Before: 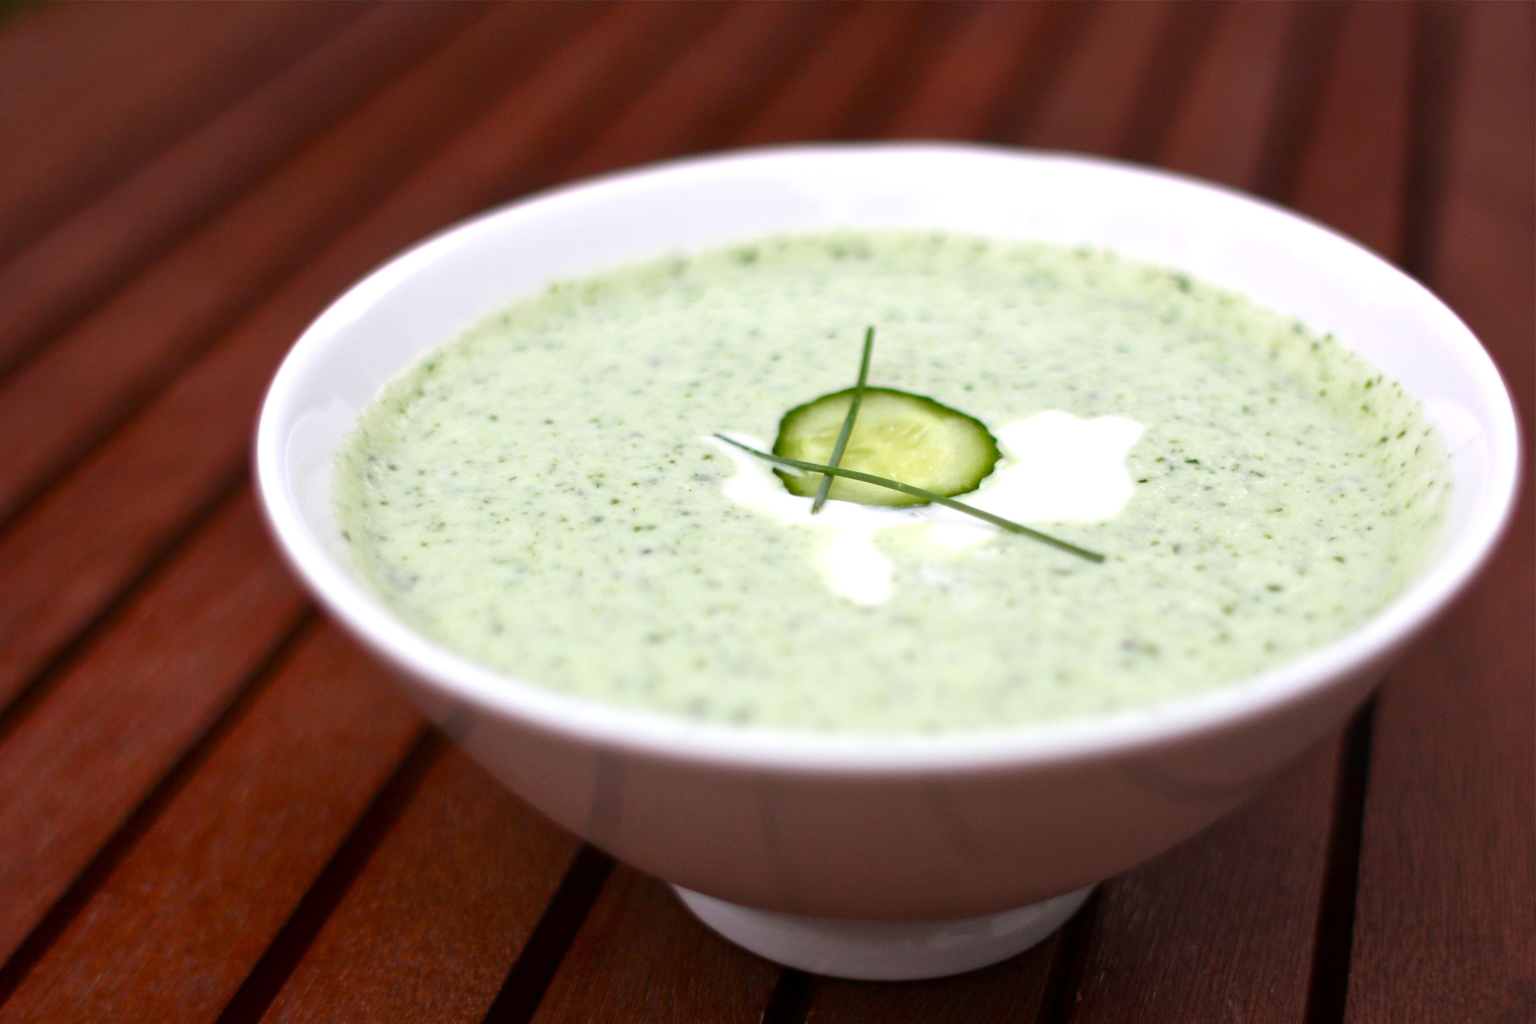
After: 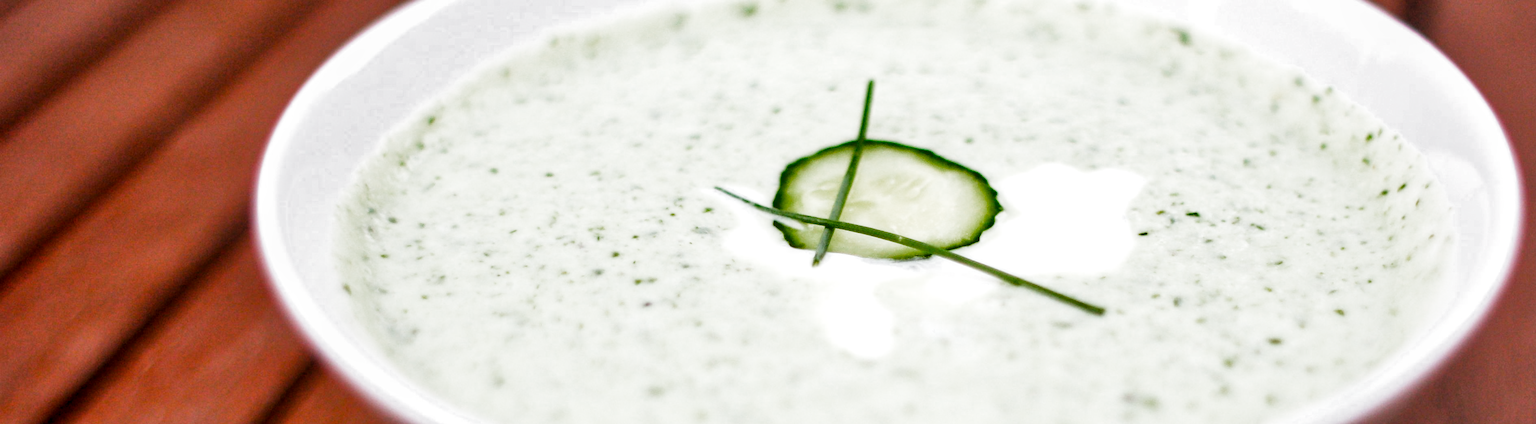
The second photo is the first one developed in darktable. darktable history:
local contrast: on, module defaults
filmic rgb: middle gray luminance 9.25%, black relative exposure -10.69 EV, white relative exposure 3.45 EV, target black luminance 0%, hardness 5.94, latitude 59.51%, contrast 1.087, highlights saturation mix 6.21%, shadows ↔ highlights balance 28.76%, add noise in highlights 0.001, preserve chrominance max RGB, color science v3 (2019), use custom middle-gray values true, contrast in highlights soft
shadows and highlights: low approximation 0.01, soften with gaussian
crop and rotate: top 24.179%, bottom 34.398%
